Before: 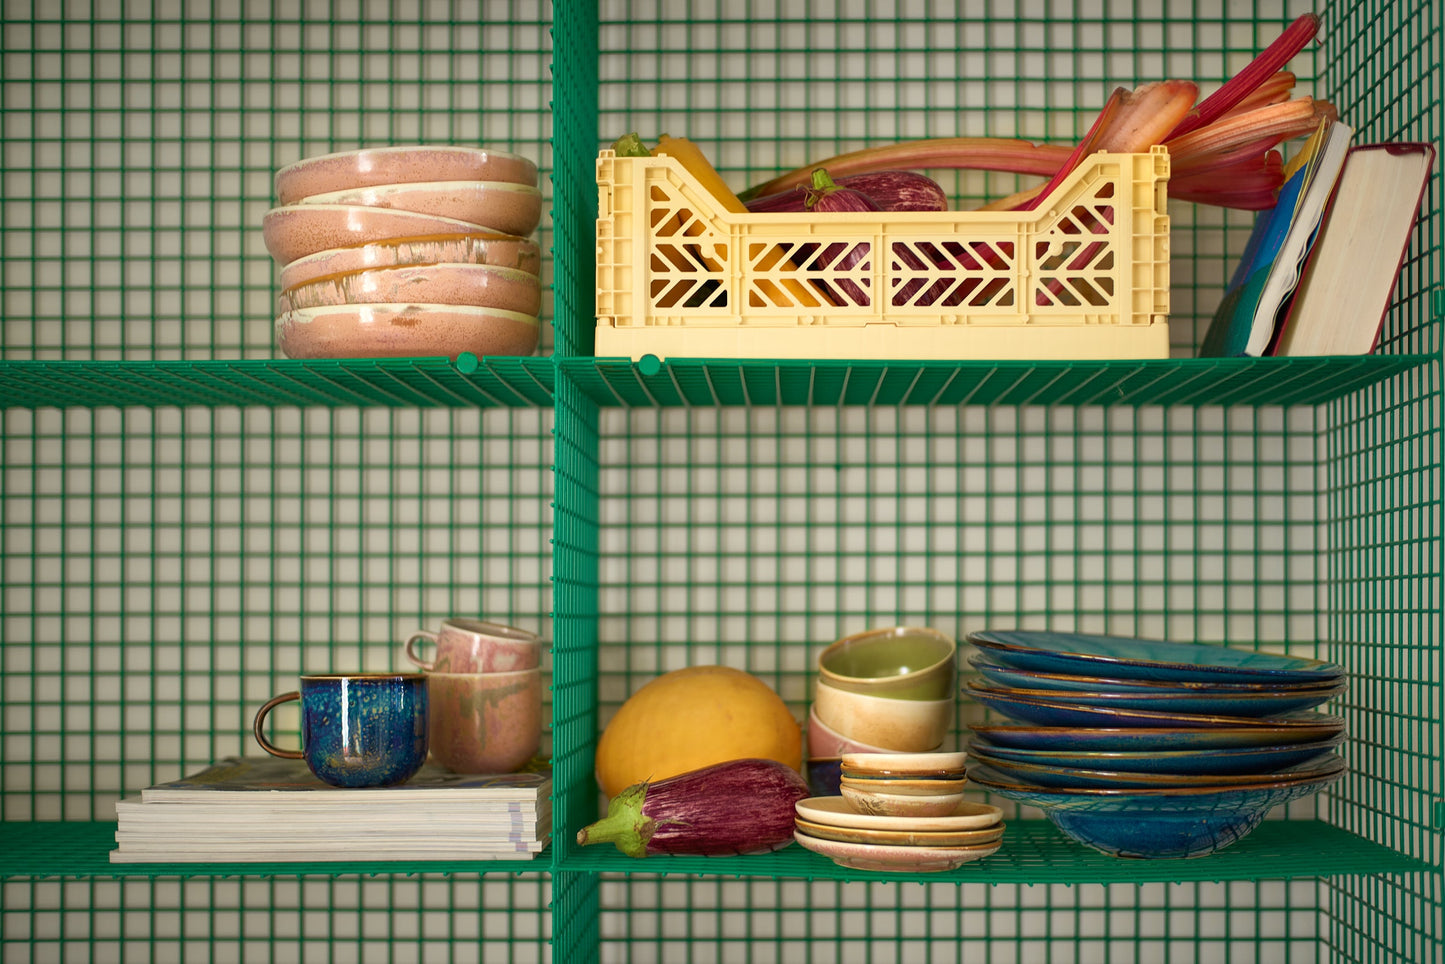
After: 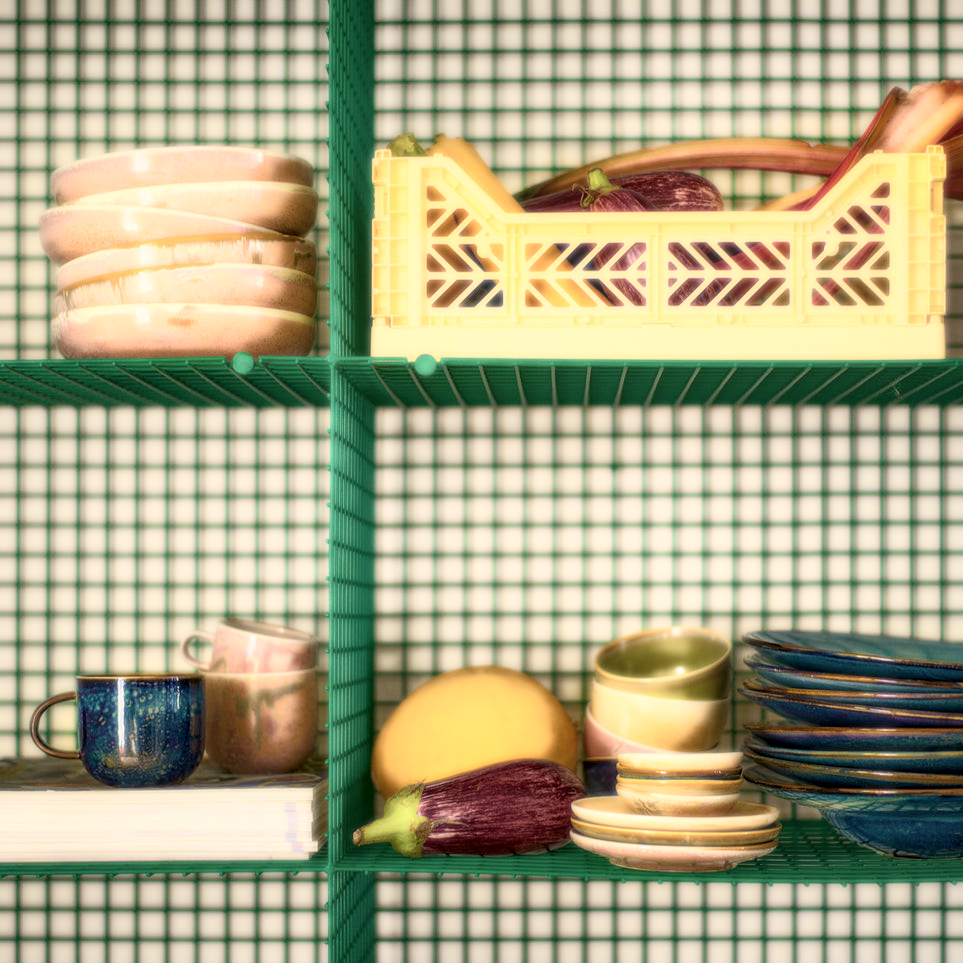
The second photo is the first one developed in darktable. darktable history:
color balance rgb: perceptual saturation grading › global saturation 25%, global vibrance 20%
color correction: highlights a* 5.59, highlights b* 5.24, saturation 0.68
bloom: size 0%, threshold 54.82%, strength 8.31%
crop and rotate: left 15.546%, right 17.787%
local contrast: on, module defaults
